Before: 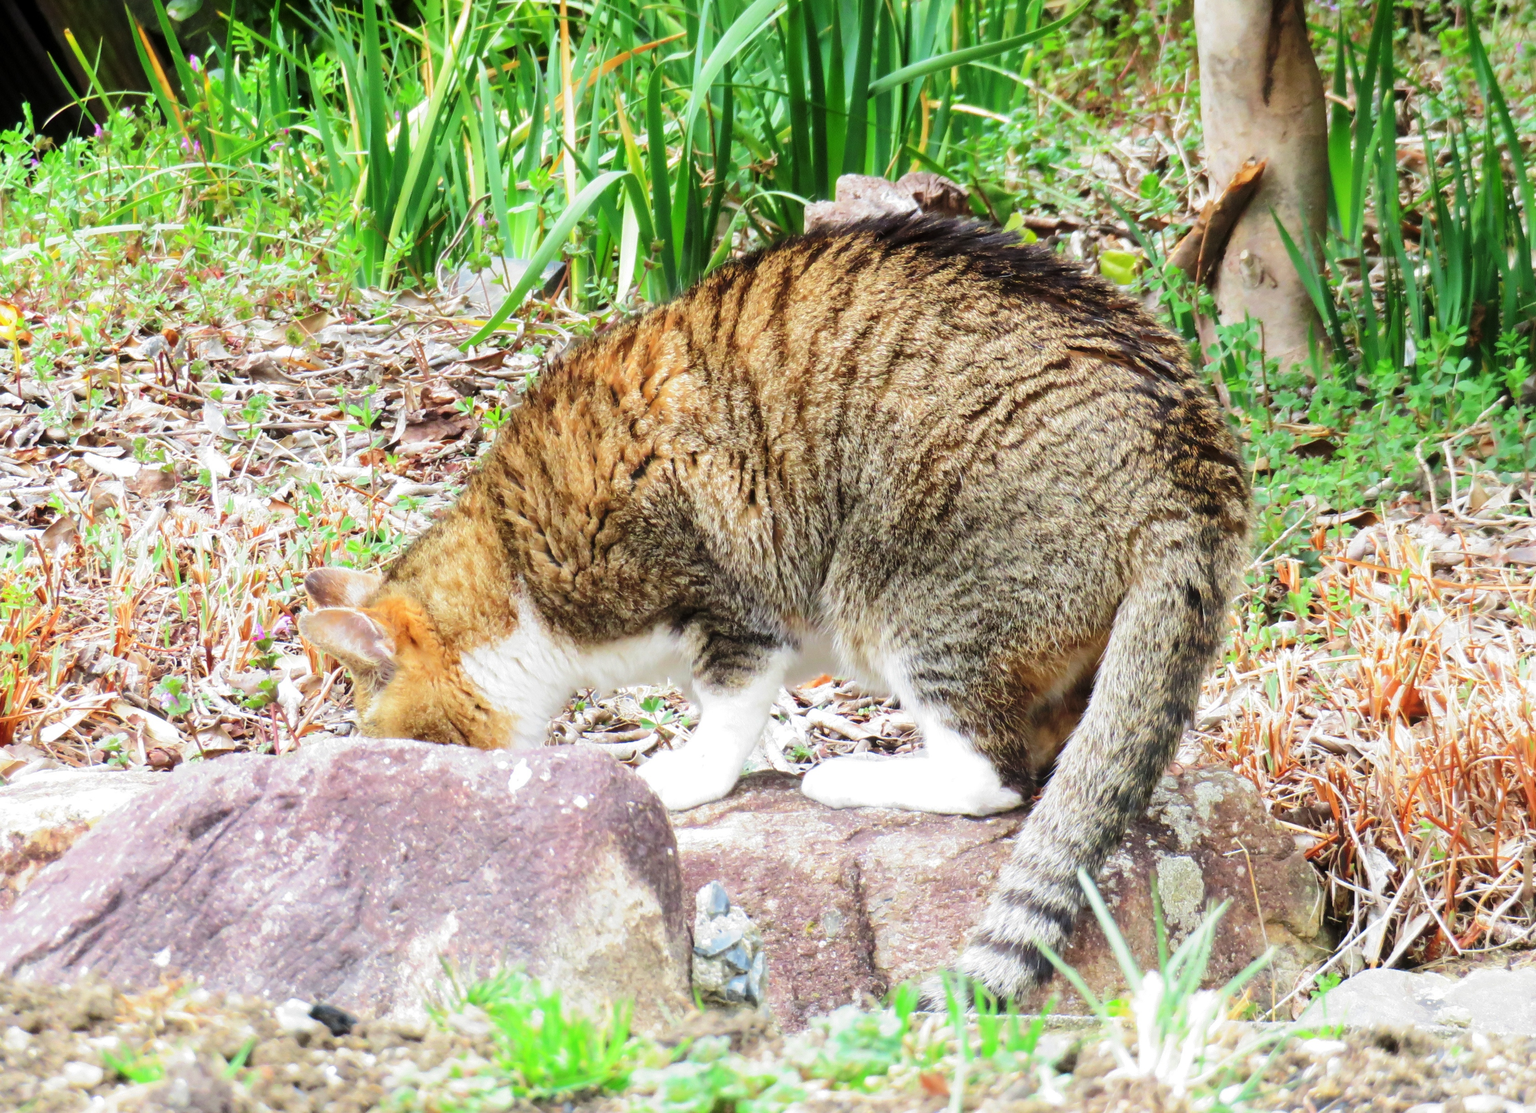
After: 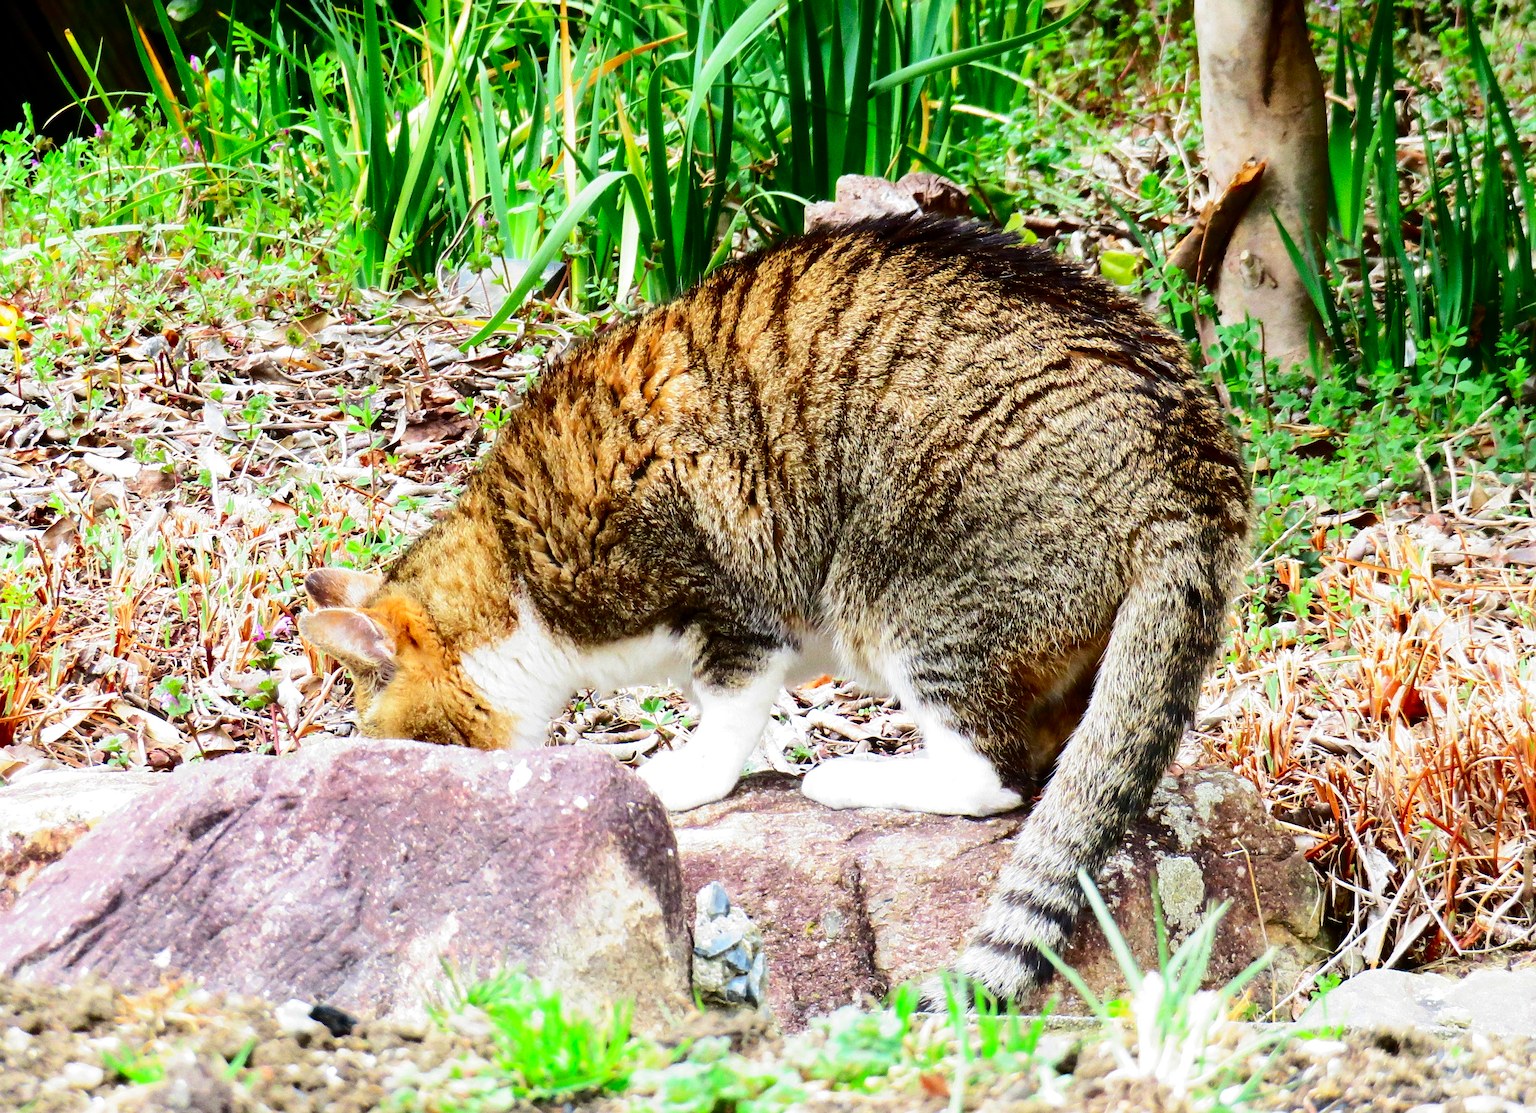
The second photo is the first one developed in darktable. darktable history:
grain: coarseness 0.47 ISO
contrast brightness saturation: contrast 0.22, brightness -0.19, saturation 0.24
sharpen: on, module defaults
